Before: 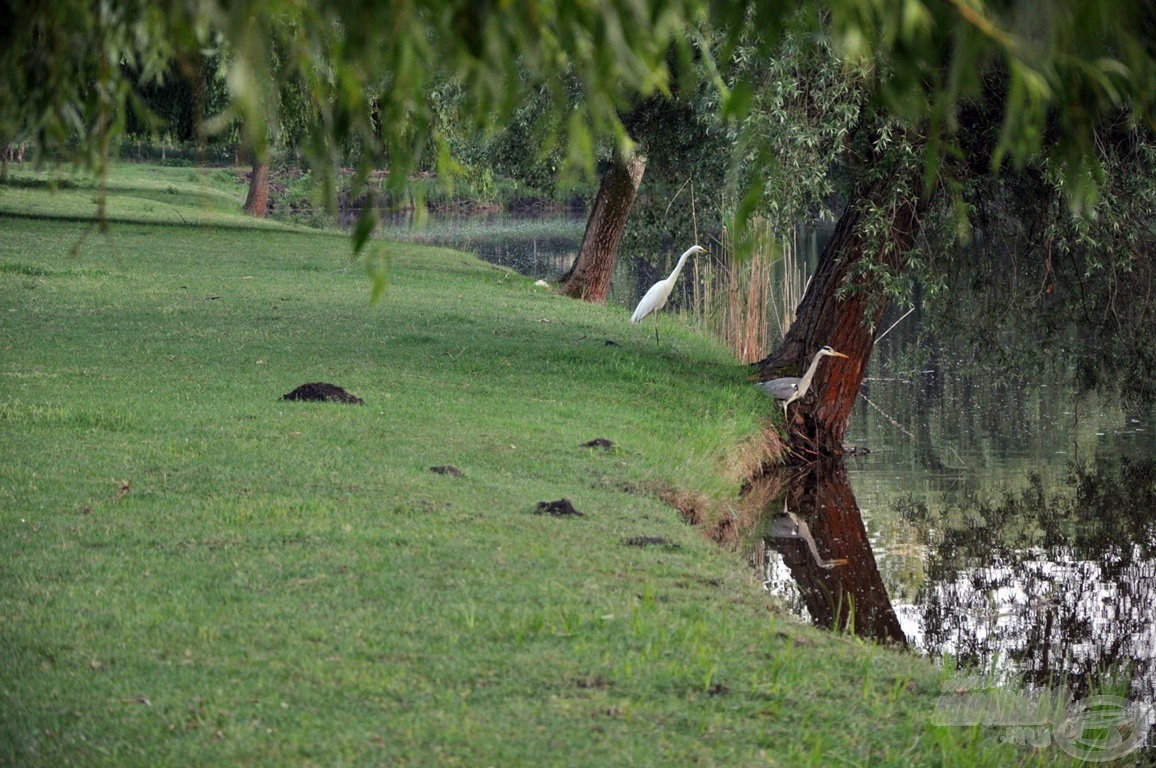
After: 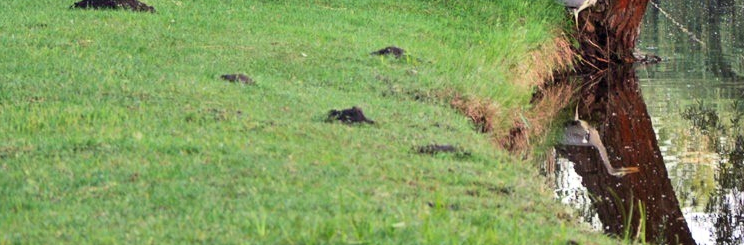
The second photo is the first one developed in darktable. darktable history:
contrast brightness saturation: contrast 0.2, brightness 0.16, saturation 0.22
crop: left 18.091%, top 51.13%, right 17.525%, bottom 16.85%
velvia: on, module defaults
